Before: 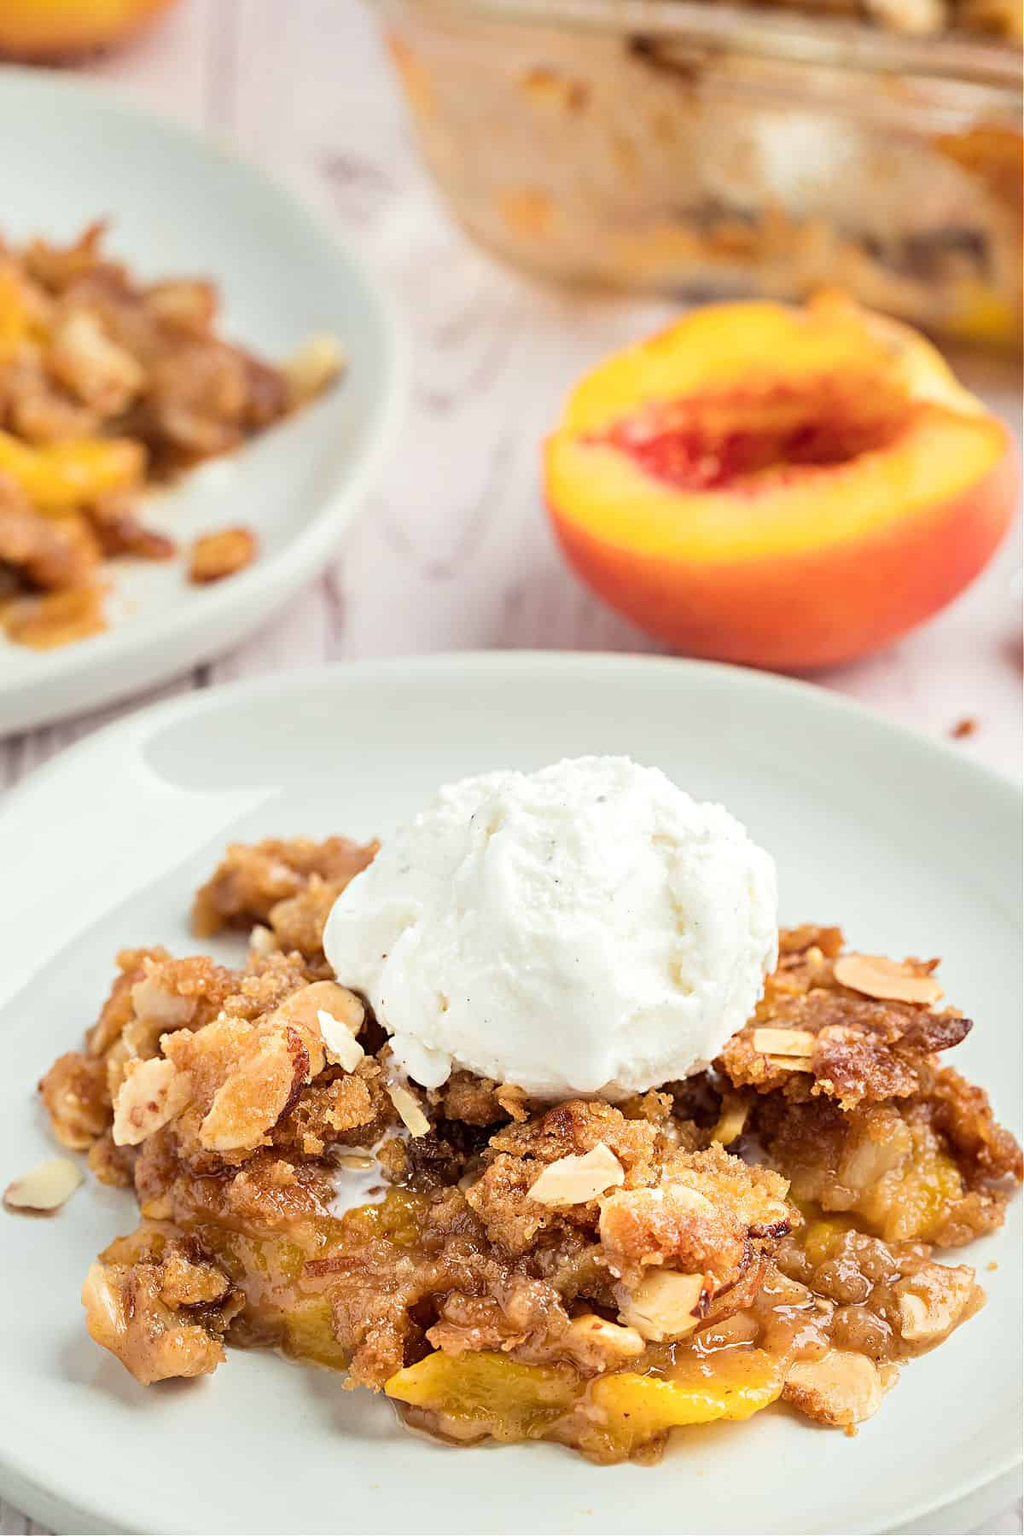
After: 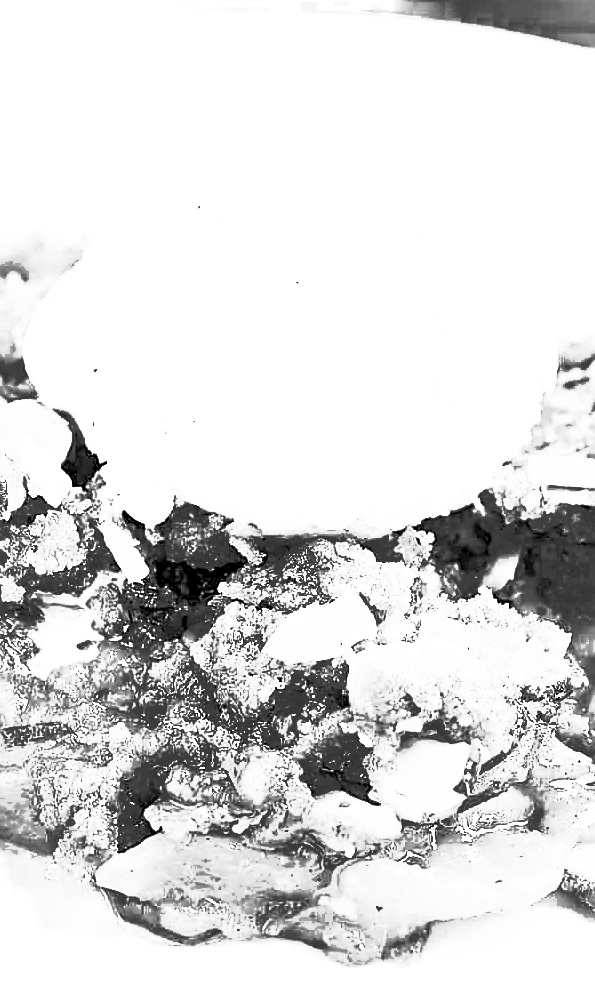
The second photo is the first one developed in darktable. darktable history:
crop: left 29.586%, top 41.715%, right 20.829%, bottom 3.479%
exposure: black level correction 0, exposure 0.696 EV, compensate exposure bias true, compensate highlight preservation false
shadows and highlights: highlights -59.77
color balance rgb: global offset › luminance 1.985%, perceptual saturation grading › global saturation 20%, perceptual saturation grading › highlights -24.826%, perceptual saturation grading › shadows 49.583%, global vibrance 9.494%
color zones: curves: ch0 [(0.002, 0.589) (0.107, 0.484) (0.146, 0.249) (0.217, 0.352) (0.309, 0.525) (0.39, 0.404) (0.455, 0.169) (0.597, 0.055) (0.724, 0.212) (0.775, 0.691) (0.869, 0.571) (1, 0.587)]; ch1 [(0, 0) (0.143, 0) (0.286, 0) (0.429, 0) (0.571, 0) (0.714, 0) (0.857, 0)]
sharpen: on, module defaults
base curve: curves: ch0 [(0, 0) (0.007, 0.004) (0.027, 0.03) (0.046, 0.07) (0.207, 0.54) (0.442, 0.872) (0.673, 0.972) (1, 1)], preserve colors none
levels: levels [0.182, 0.542, 0.902]
